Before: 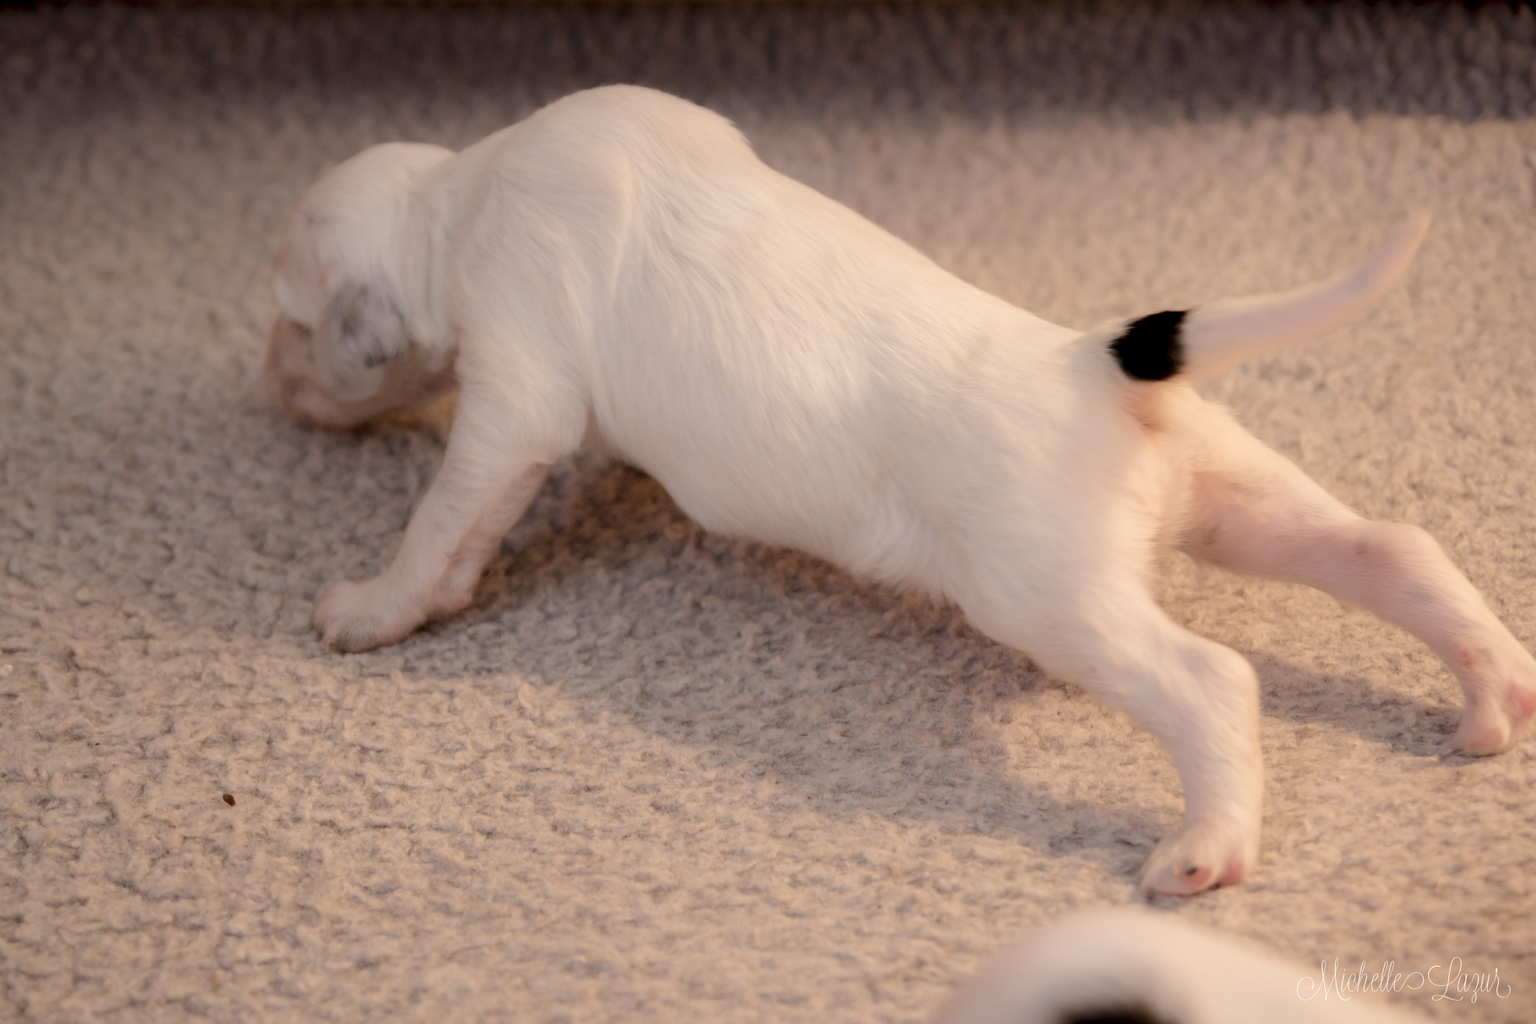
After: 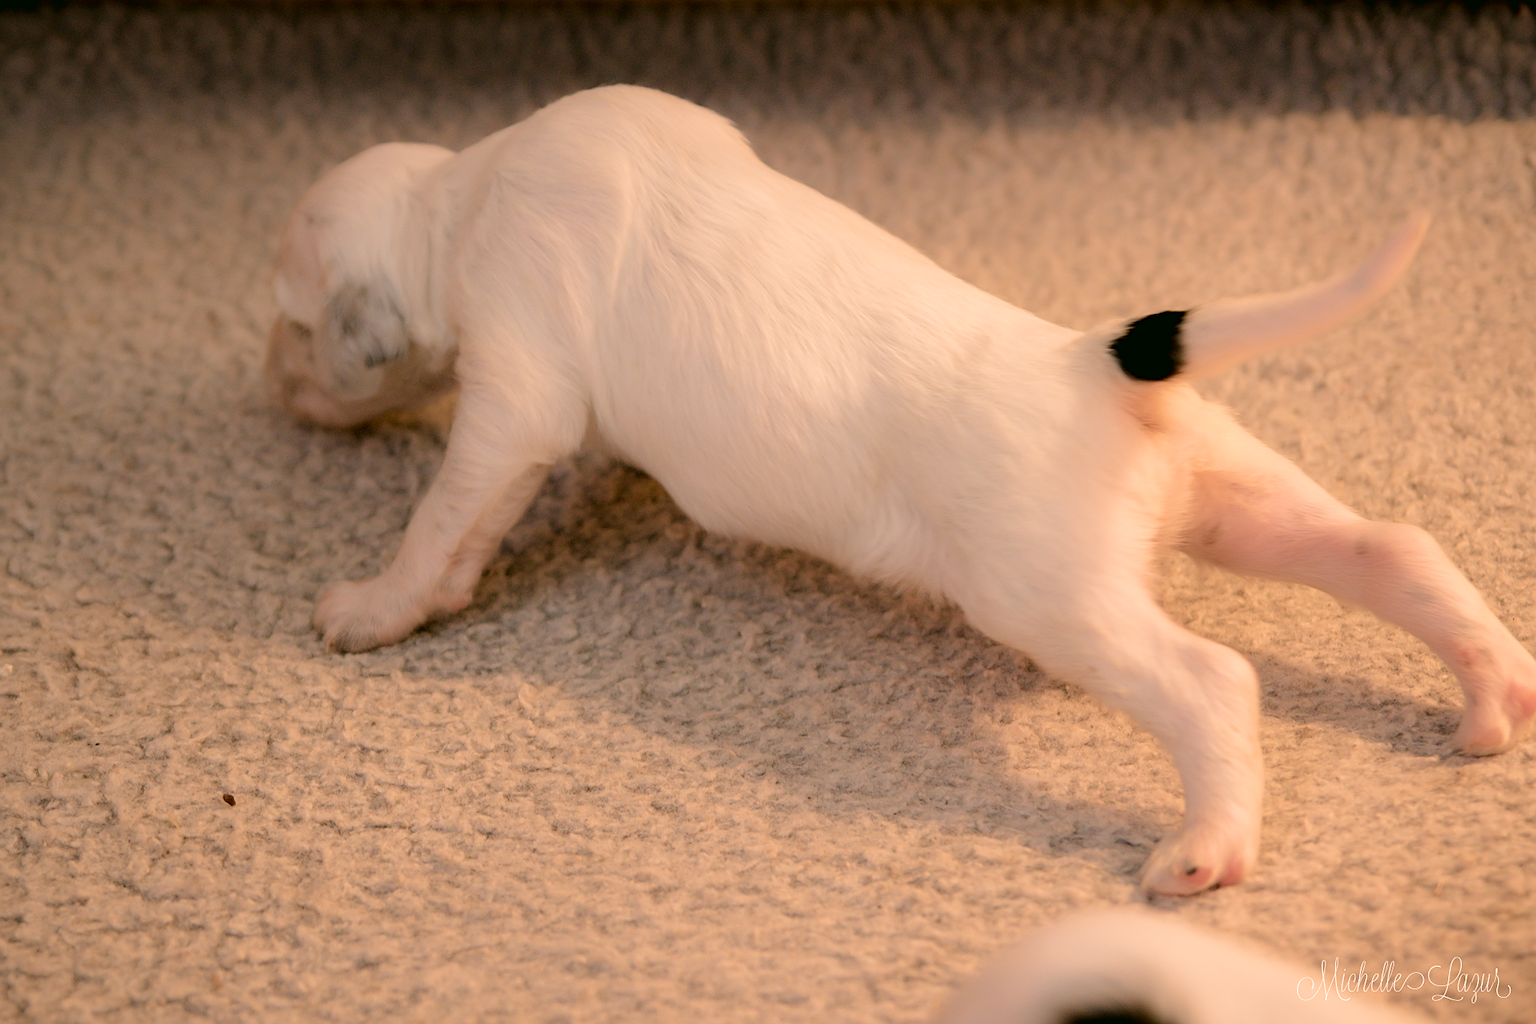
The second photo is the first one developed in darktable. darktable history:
sharpen: on, module defaults
color correction: highlights a* 4.02, highlights b* 4.98, shadows a* -7.55, shadows b* 4.98
velvia: on, module defaults
